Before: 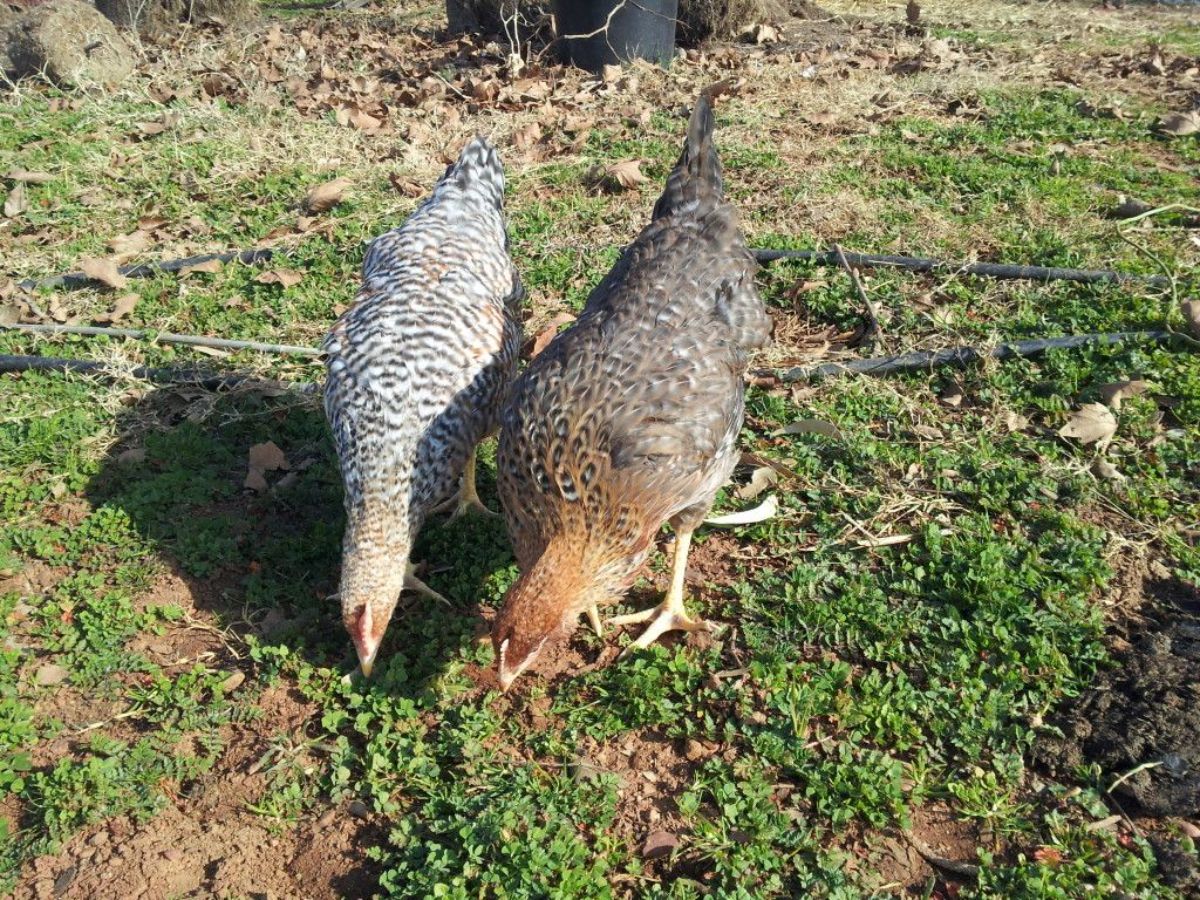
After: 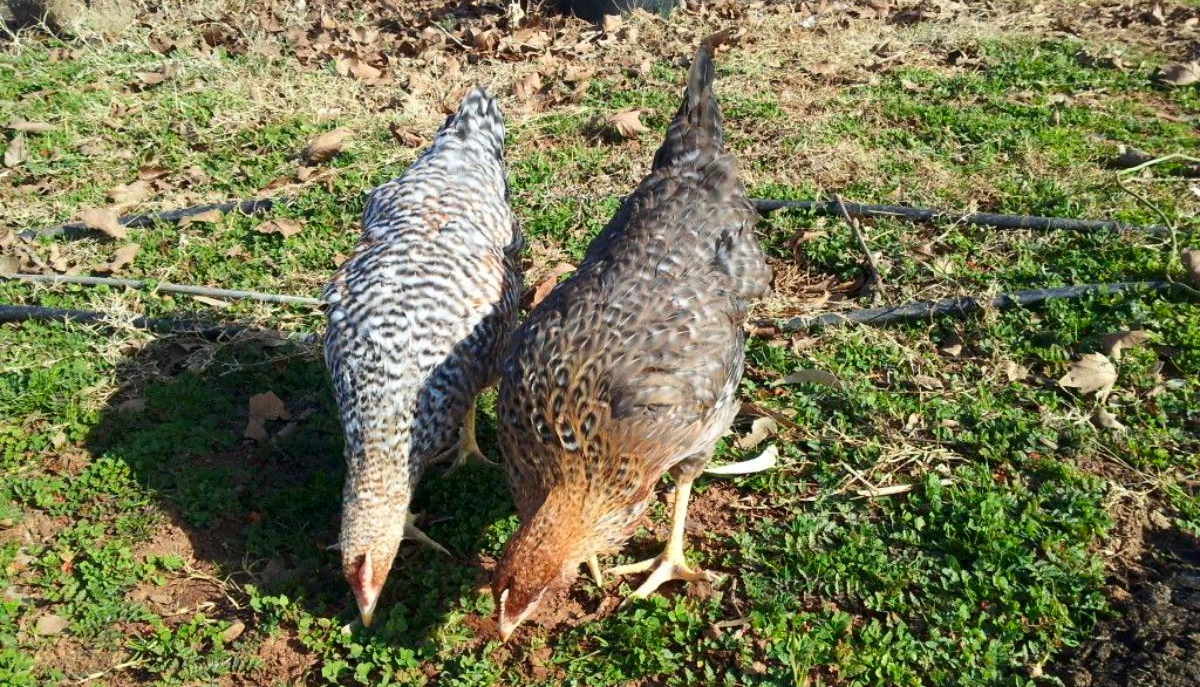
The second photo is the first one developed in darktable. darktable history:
tone equalizer: on, module defaults
crop: top 5.594%, bottom 18.043%
contrast brightness saturation: contrast 0.131, brightness -0.057, saturation 0.15
